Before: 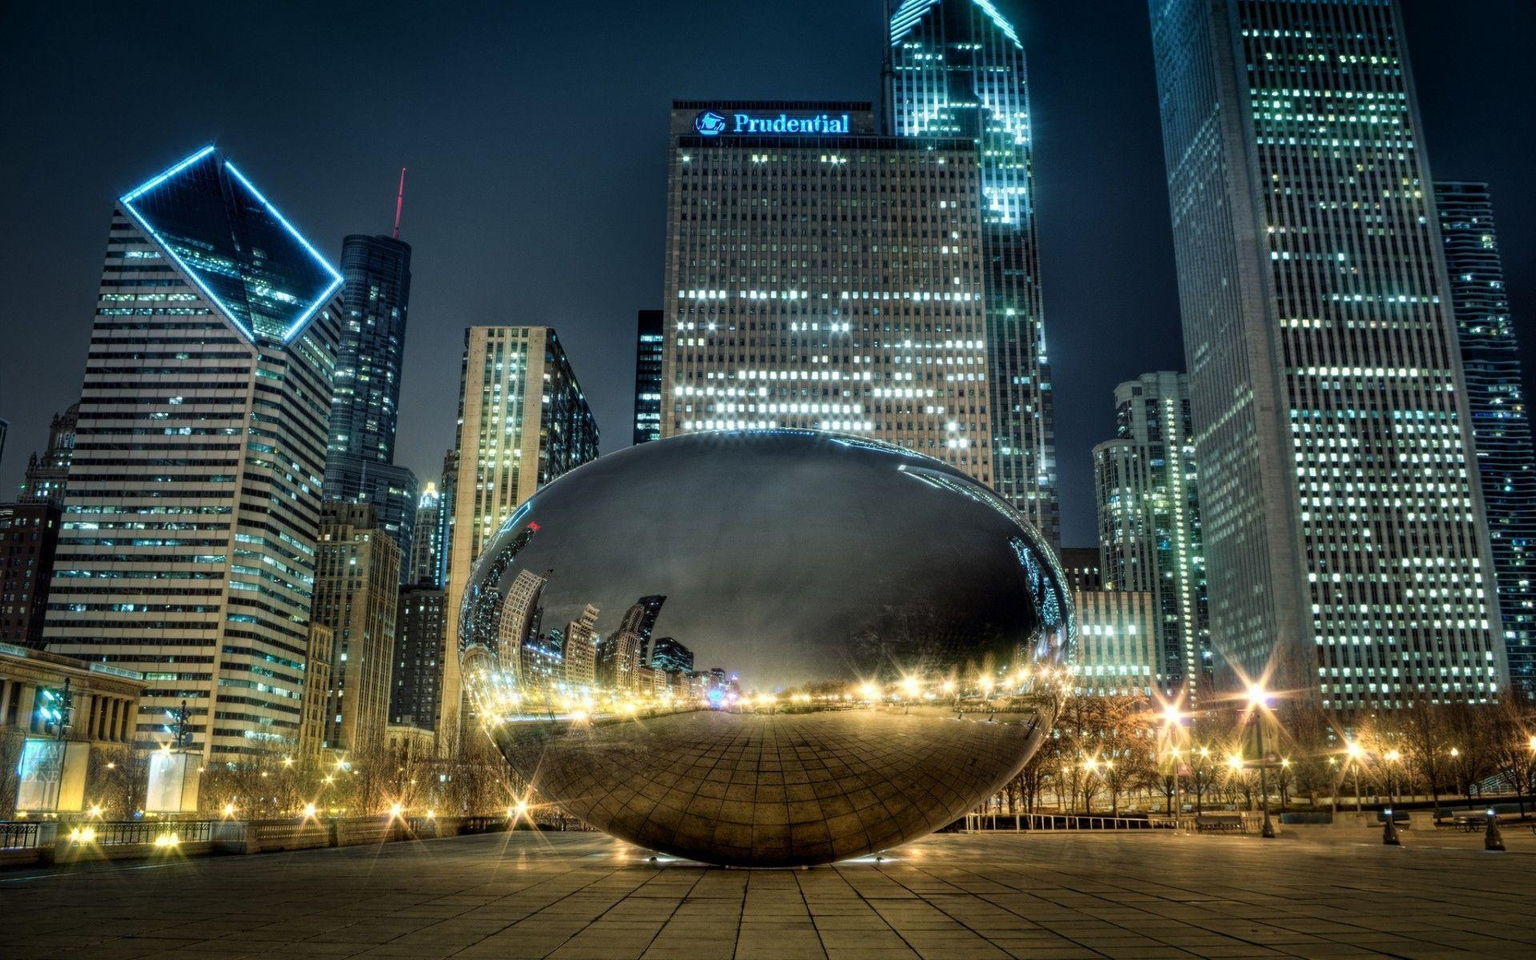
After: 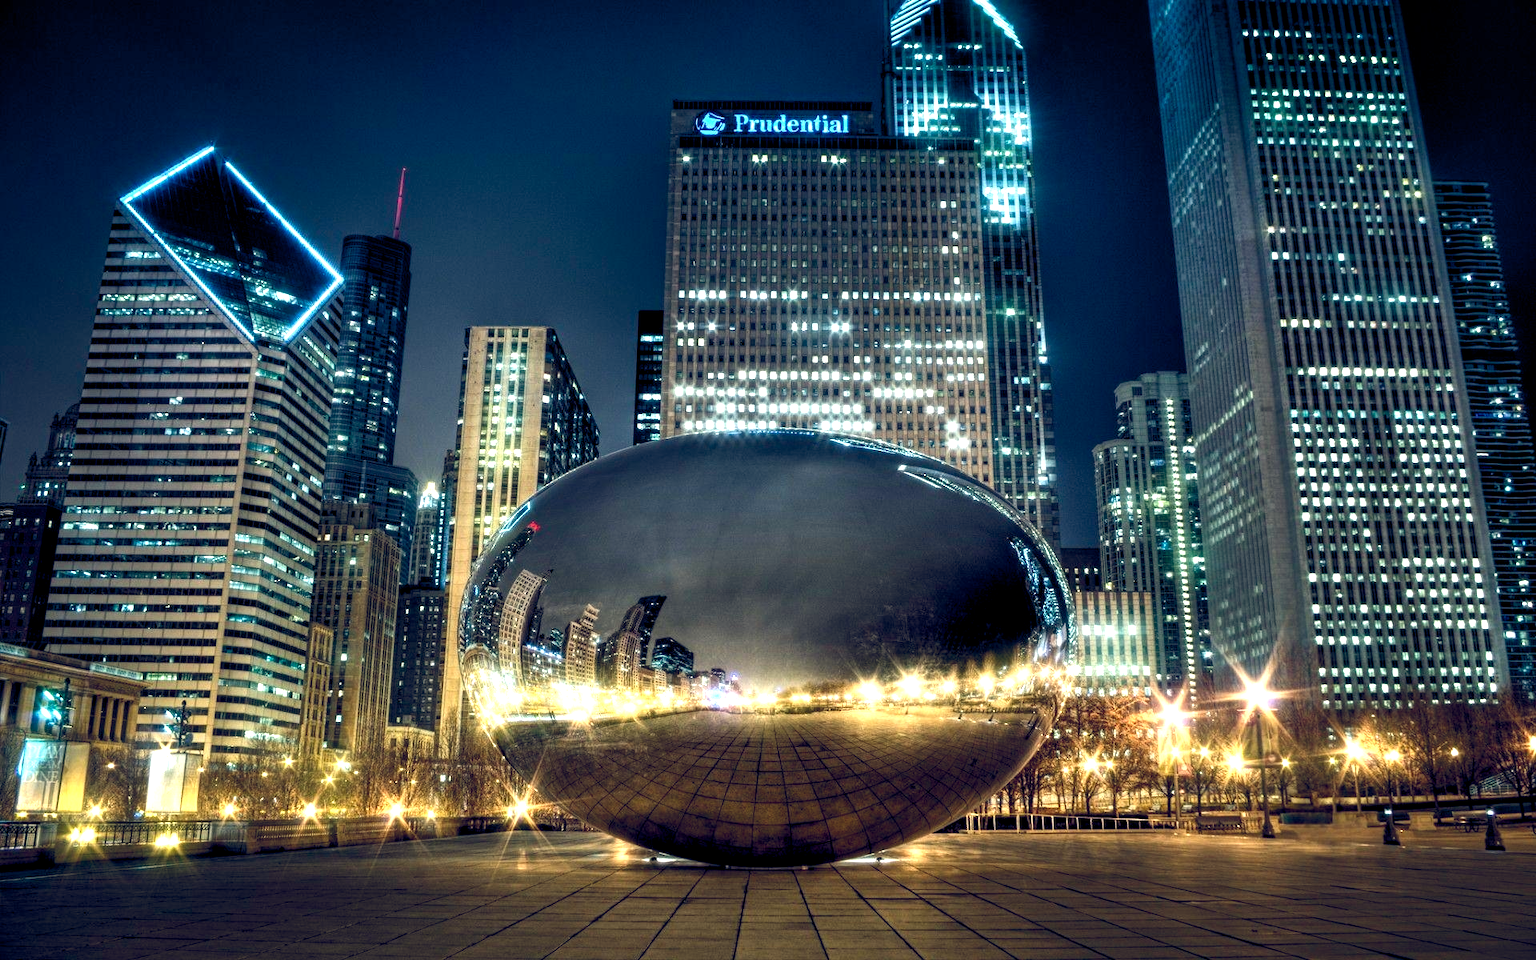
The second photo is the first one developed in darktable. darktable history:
color balance rgb: highlights gain › chroma 2.029%, highlights gain › hue 73.42°, global offset › luminance -0.295%, global offset › chroma 0.318%, global offset › hue 262.44°, perceptual saturation grading › global saturation 20%, perceptual saturation grading › highlights -25.52%, perceptual saturation grading › shadows 25.461%, perceptual brilliance grading › global brilliance 14.323%, perceptual brilliance grading › shadows -35.563%
exposure: exposure 0.401 EV, compensate highlight preservation false
